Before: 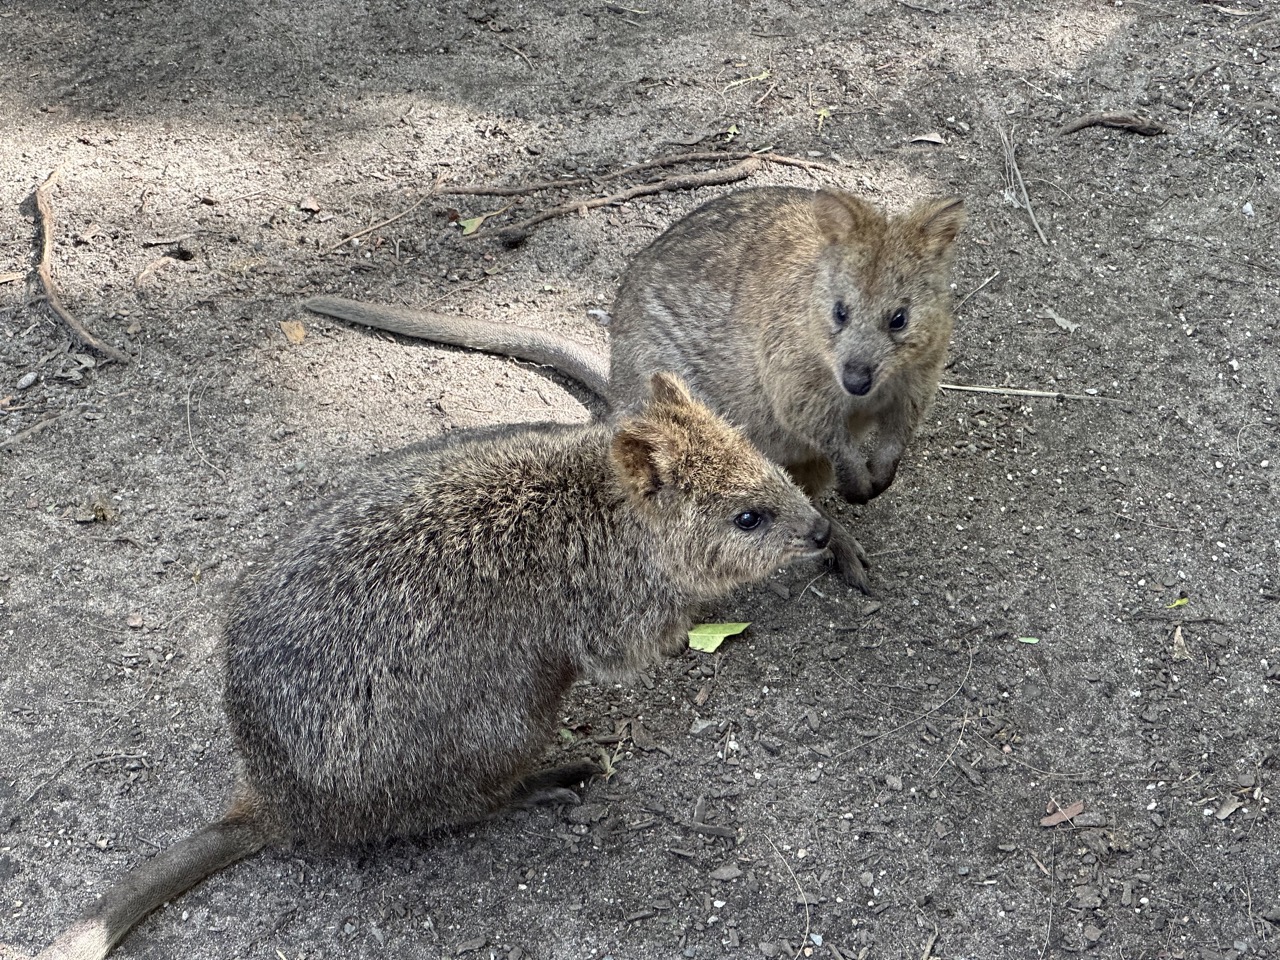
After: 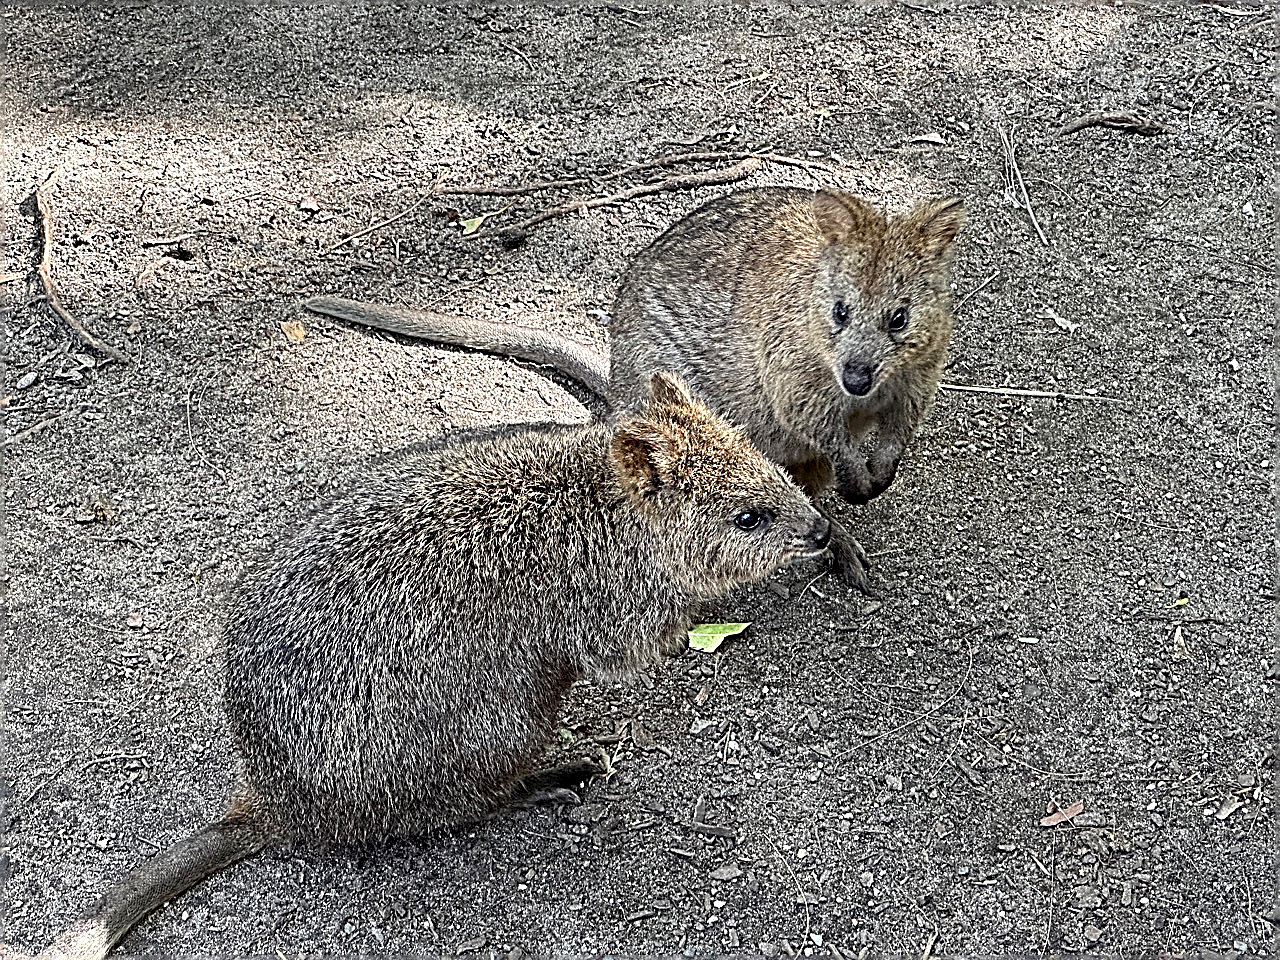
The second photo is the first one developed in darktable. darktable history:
contrast equalizer: octaves 7, y [[0.6 ×6], [0.55 ×6], [0 ×6], [0 ×6], [0 ×6]], mix 0.309
sharpen: amount 1.866
